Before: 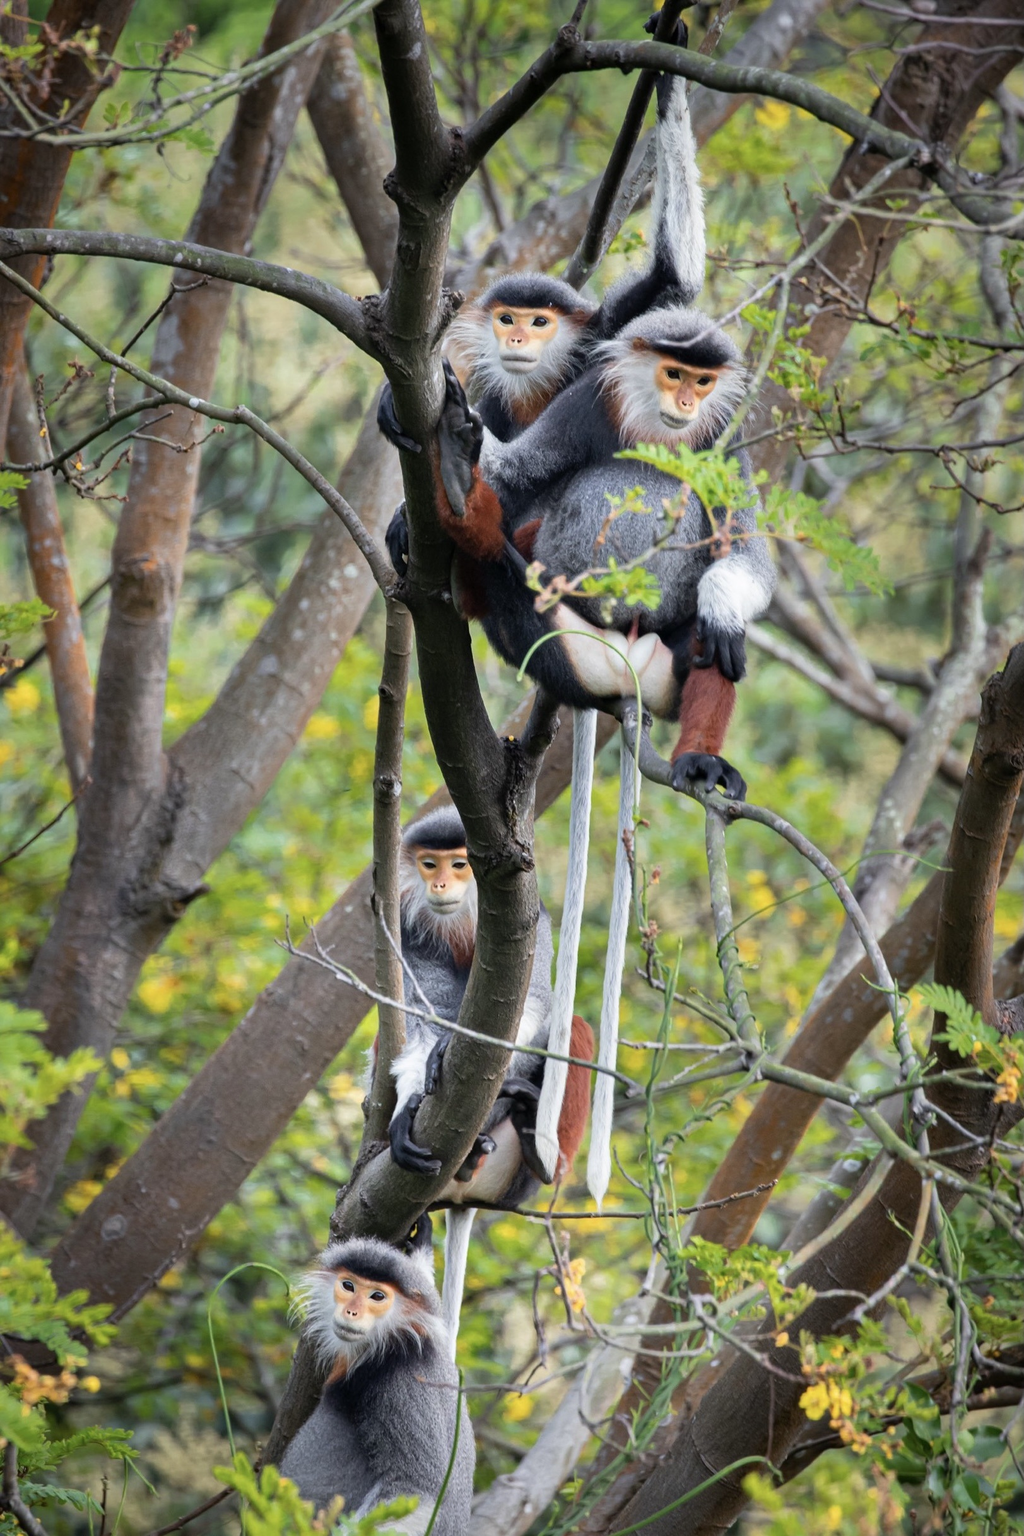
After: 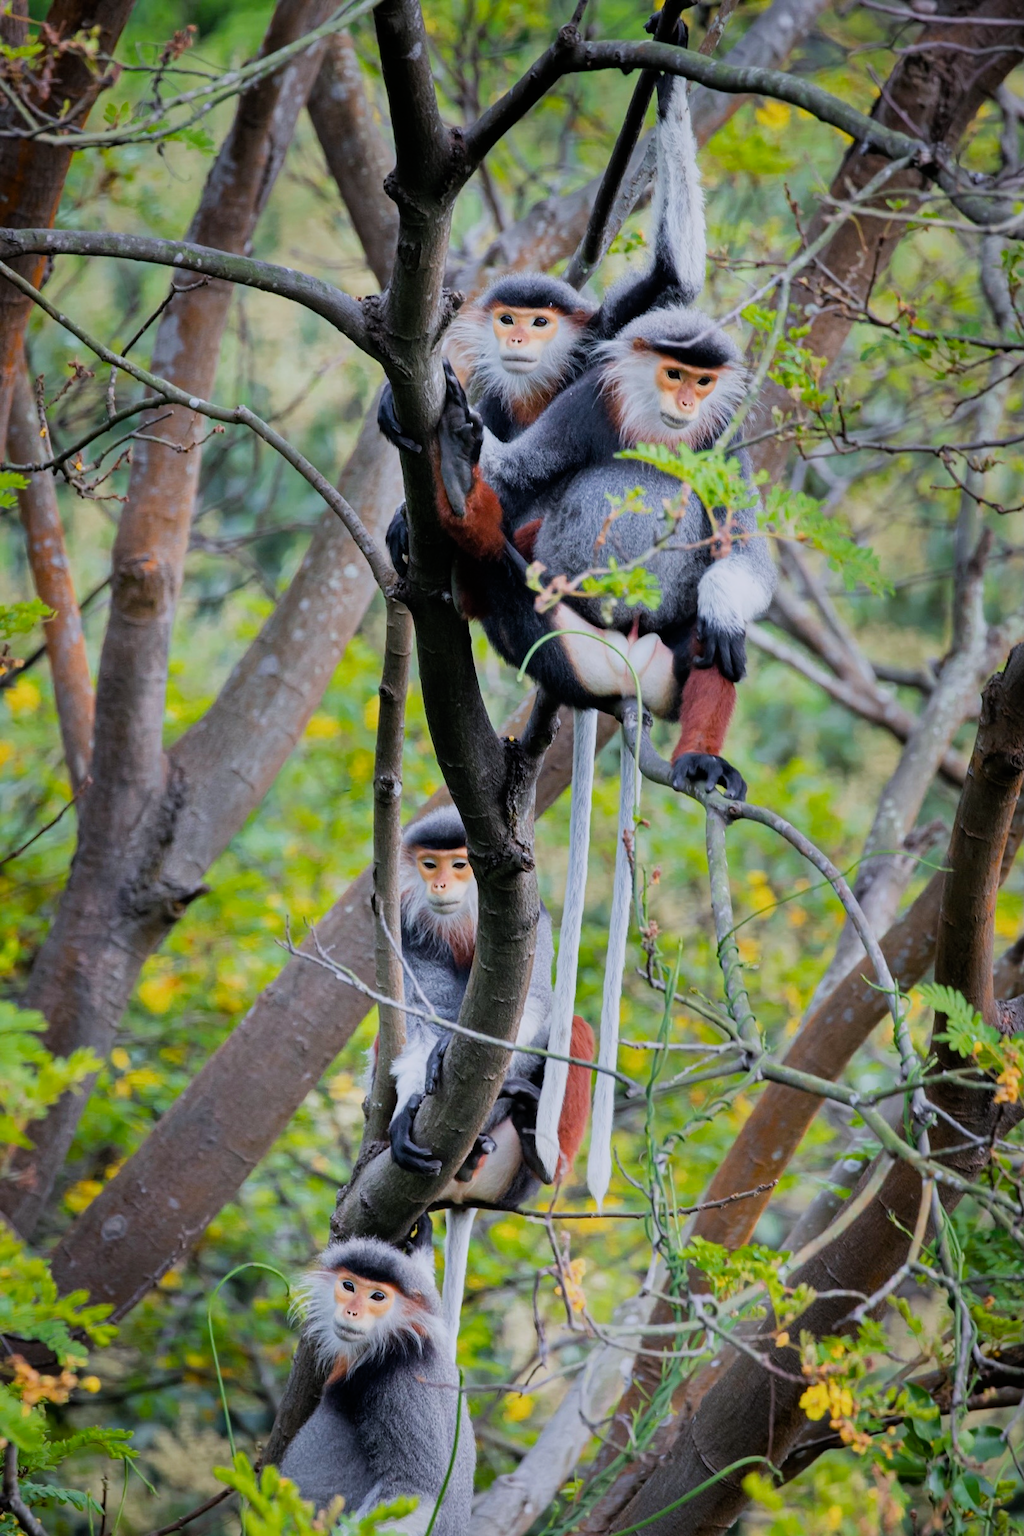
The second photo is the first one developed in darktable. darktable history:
color calibration: illuminant as shot in camera, x 0.358, y 0.373, temperature 4628.91 K
color balance rgb: linear chroma grading › shadows 19.44%, linear chroma grading › highlights 3.42%, linear chroma grading › mid-tones 10.16%
filmic rgb: hardness 4.17
